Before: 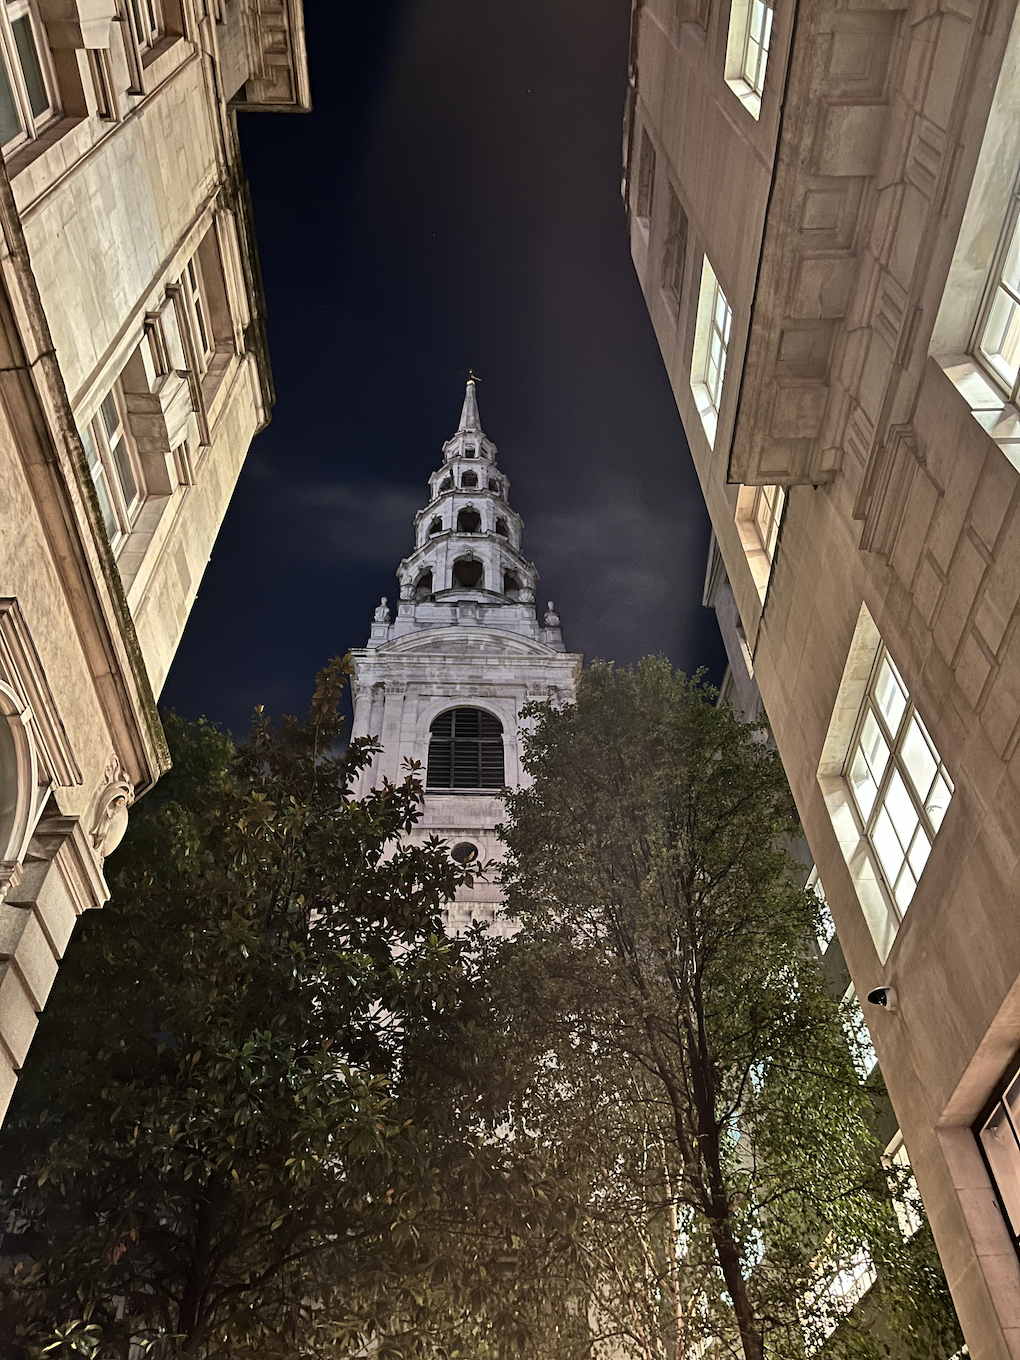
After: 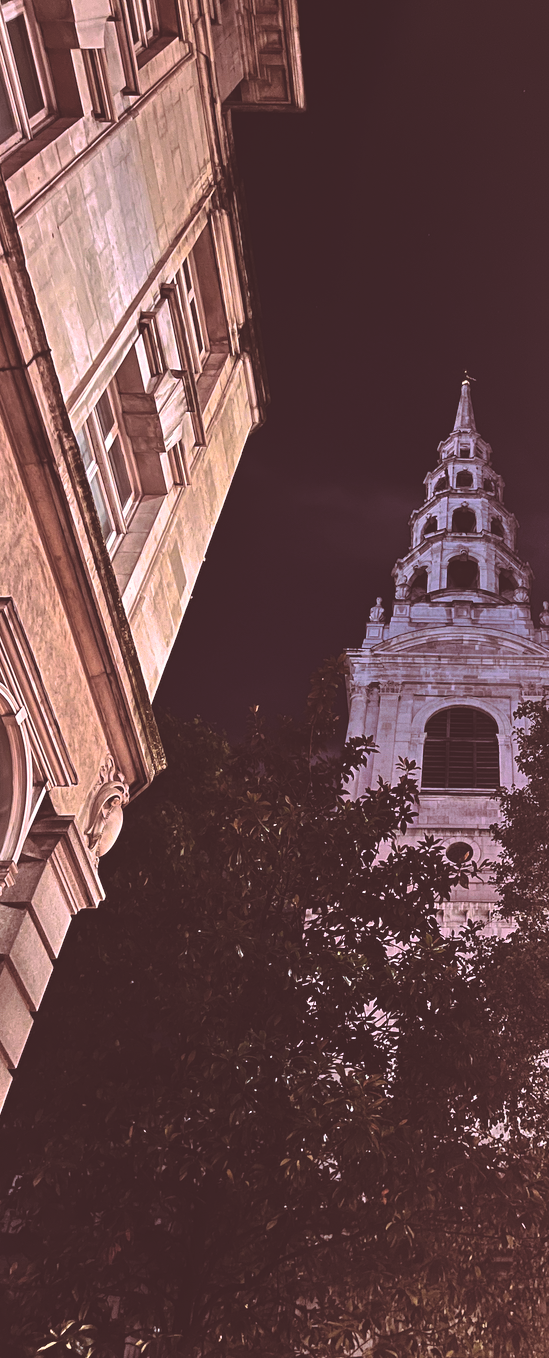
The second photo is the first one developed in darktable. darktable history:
crop: left 0.587%, right 45.588%, bottom 0.086%
rgb curve: curves: ch0 [(0, 0.186) (0.314, 0.284) (0.775, 0.708) (1, 1)], compensate middle gray true, preserve colors none
white balance: red 1.066, blue 1.119
split-toning: highlights › hue 298.8°, highlights › saturation 0.73, compress 41.76%
